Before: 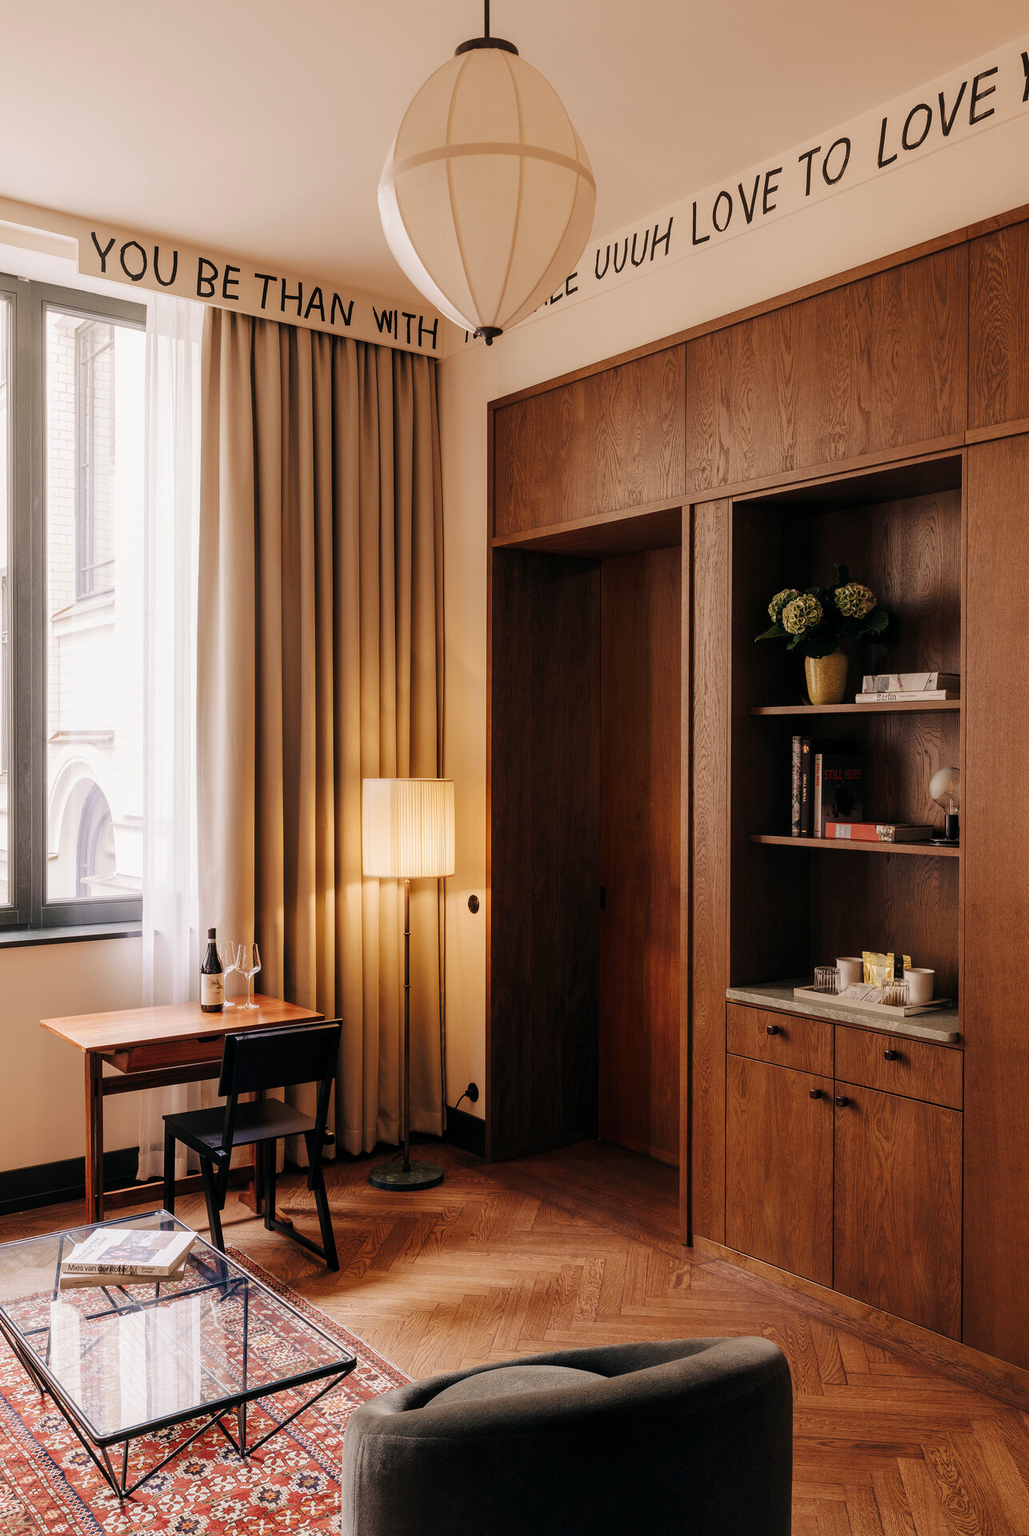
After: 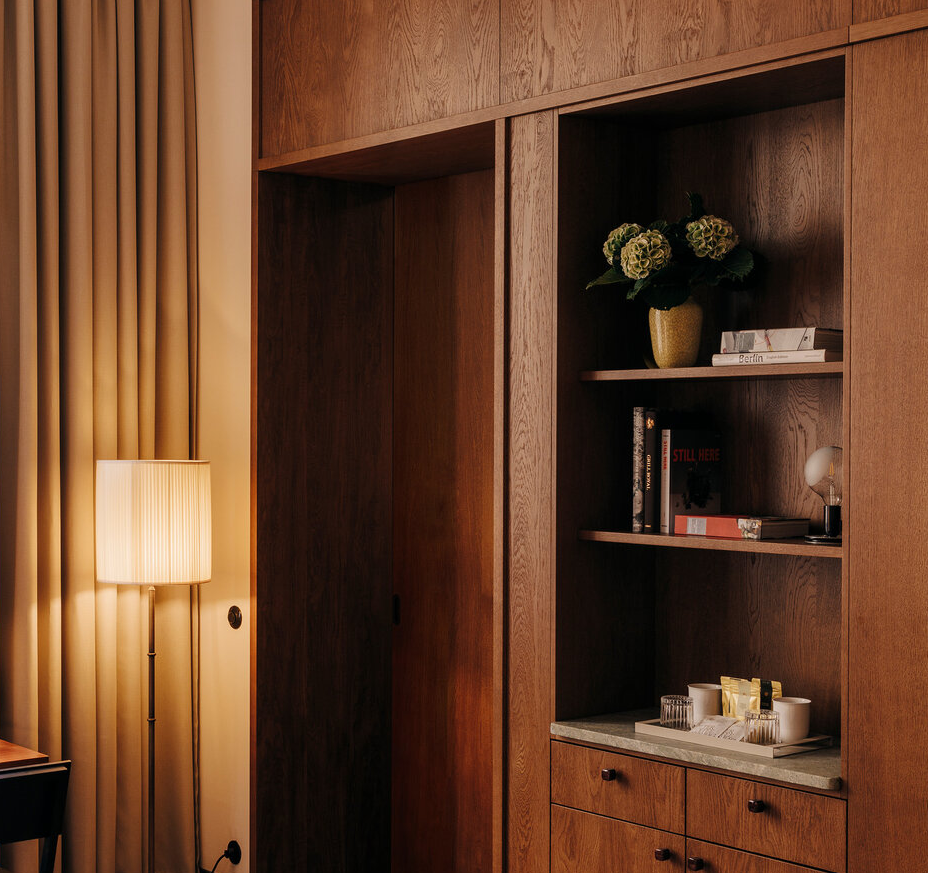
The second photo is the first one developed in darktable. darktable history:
crop and rotate: left 27.821%, top 26.75%, bottom 27.773%
